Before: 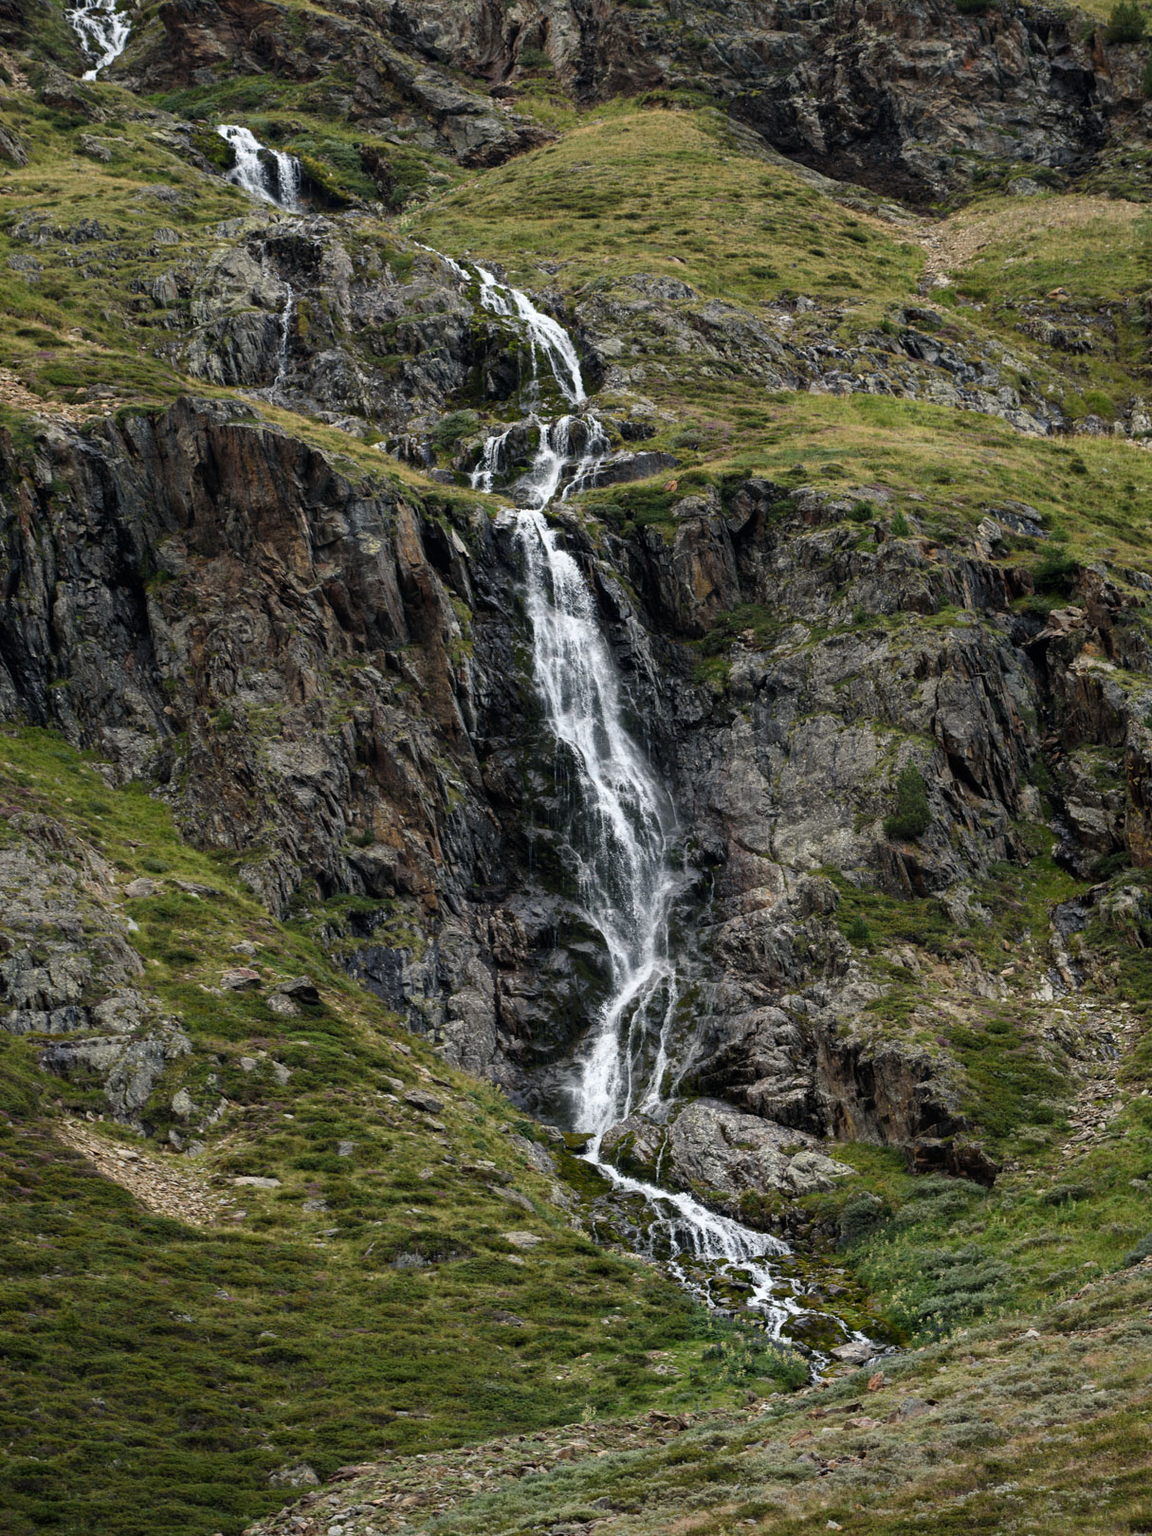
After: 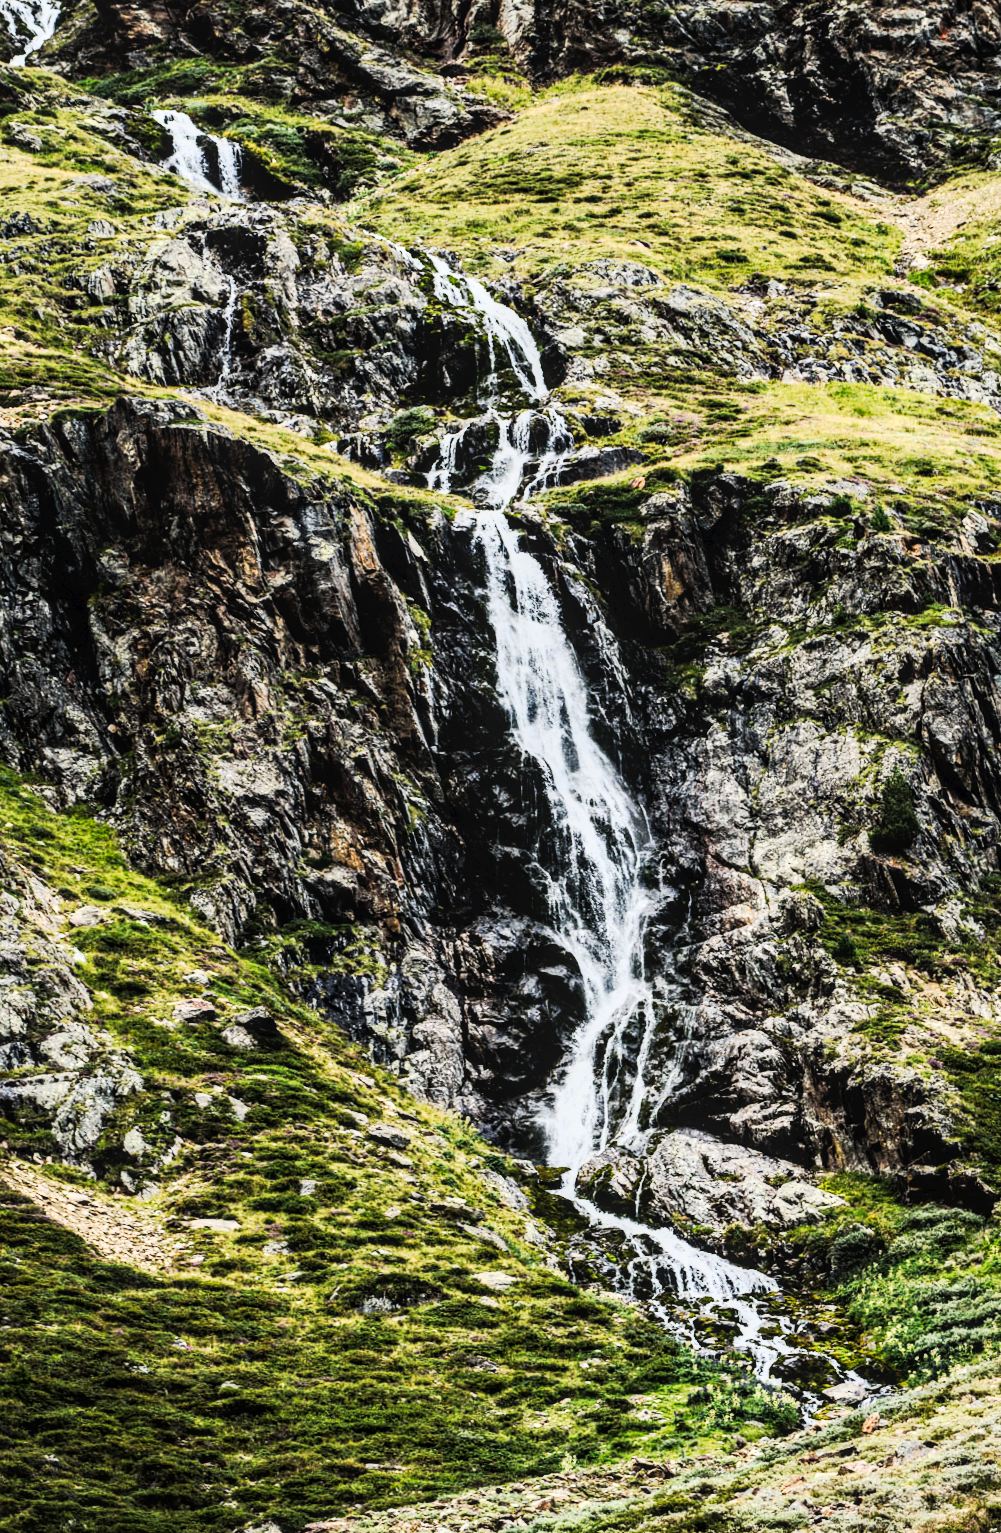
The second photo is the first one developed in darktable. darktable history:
rgb curve: curves: ch0 [(0, 0) (0.21, 0.15) (0.24, 0.21) (0.5, 0.75) (0.75, 0.96) (0.89, 0.99) (1, 1)]; ch1 [(0, 0.02) (0.21, 0.13) (0.25, 0.2) (0.5, 0.67) (0.75, 0.9) (0.89, 0.97) (1, 1)]; ch2 [(0, 0.02) (0.21, 0.13) (0.25, 0.2) (0.5, 0.67) (0.75, 0.9) (0.89, 0.97) (1, 1)], compensate middle gray true
crop and rotate: angle 1°, left 4.281%, top 0.642%, right 11.383%, bottom 2.486%
tone curve: curves: ch0 [(0, 0) (0.003, 0.023) (0.011, 0.024) (0.025, 0.026) (0.044, 0.035) (0.069, 0.05) (0.1, 0.071) (0.136, 0.098) (0.177, 0.135) (0.224, 0.172) (0.277, 0.227) (0.335, 0.296) (0.399, 0.372) (0.468, 0.462) (0.543, 0.58) (0.623, 0.697) (0.709, 0.789) (0.801, 0.86) (0.898, 0.918) (1, 1)], preserve colors none
local contrast: on, module defaults
